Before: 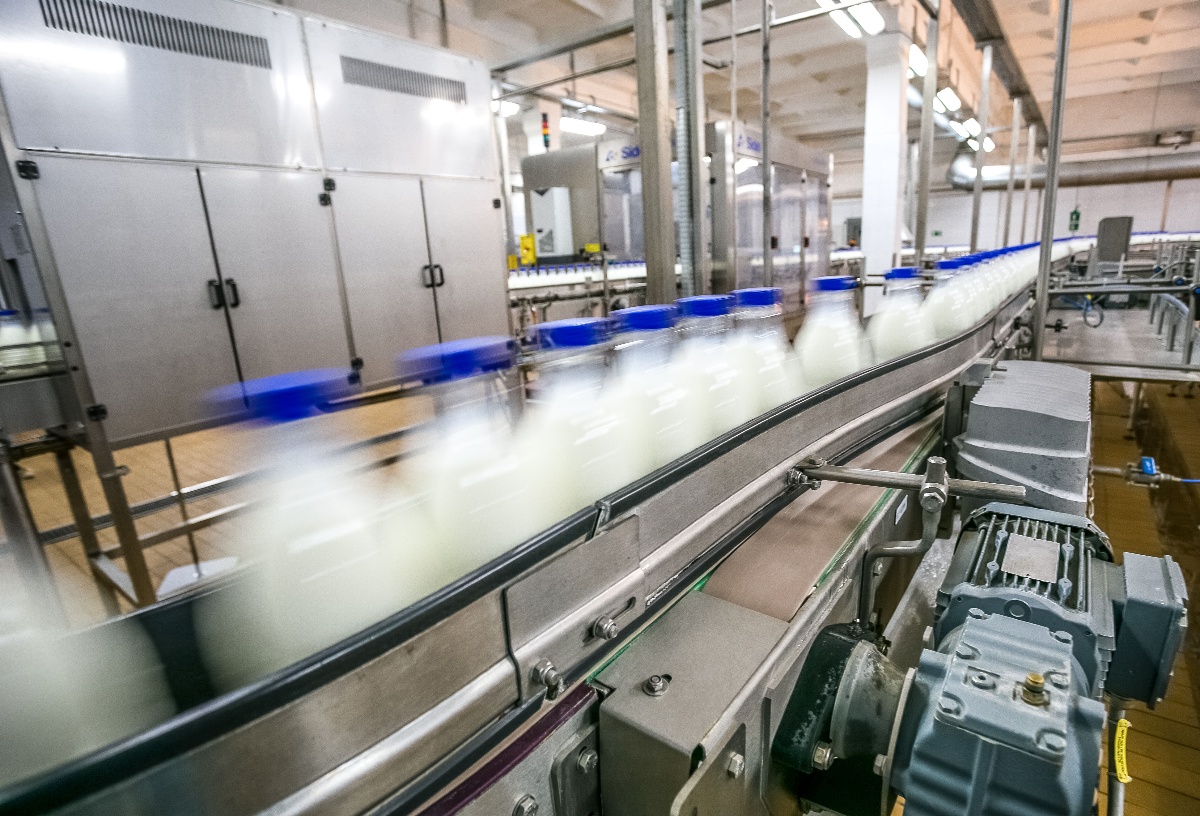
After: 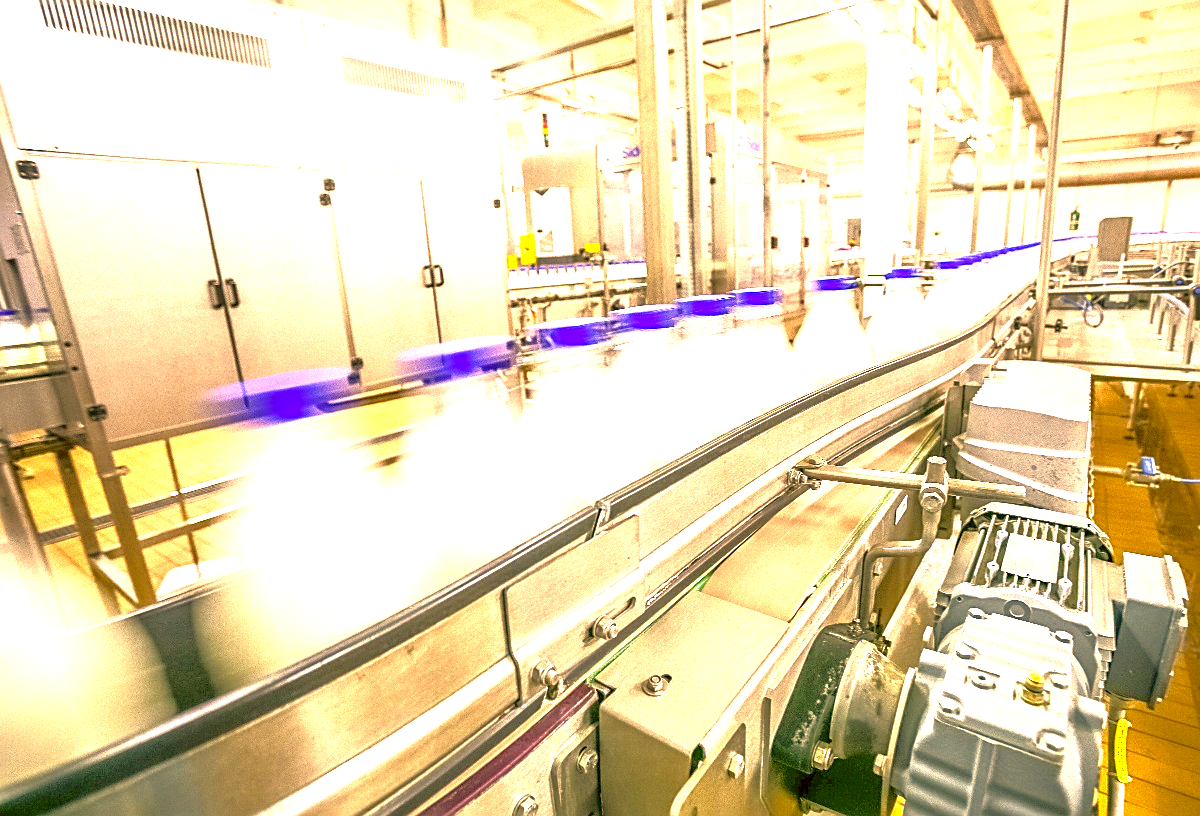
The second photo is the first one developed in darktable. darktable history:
color correction: highlights a* 18.11, highlights b* 34.86, shadows a* 1.13, shadows b* 5.91, saturation 1.04
sharpen: on, module defaults
tone equalizer: -7 EV 0.15 EV, -6 EV 0.591 EV, -5 EV 1.16 EV, -4 EV 1.34 EV, -3 EV 1.18 EV, -2 EV 0.6 EV, -1 EV 0.16 EV, smoothing diameter 24.85%, edges refinement/feathering 11.51, preserve details guided filter
exposure: exposure 2.04 EV, compensate highlight preservation false
